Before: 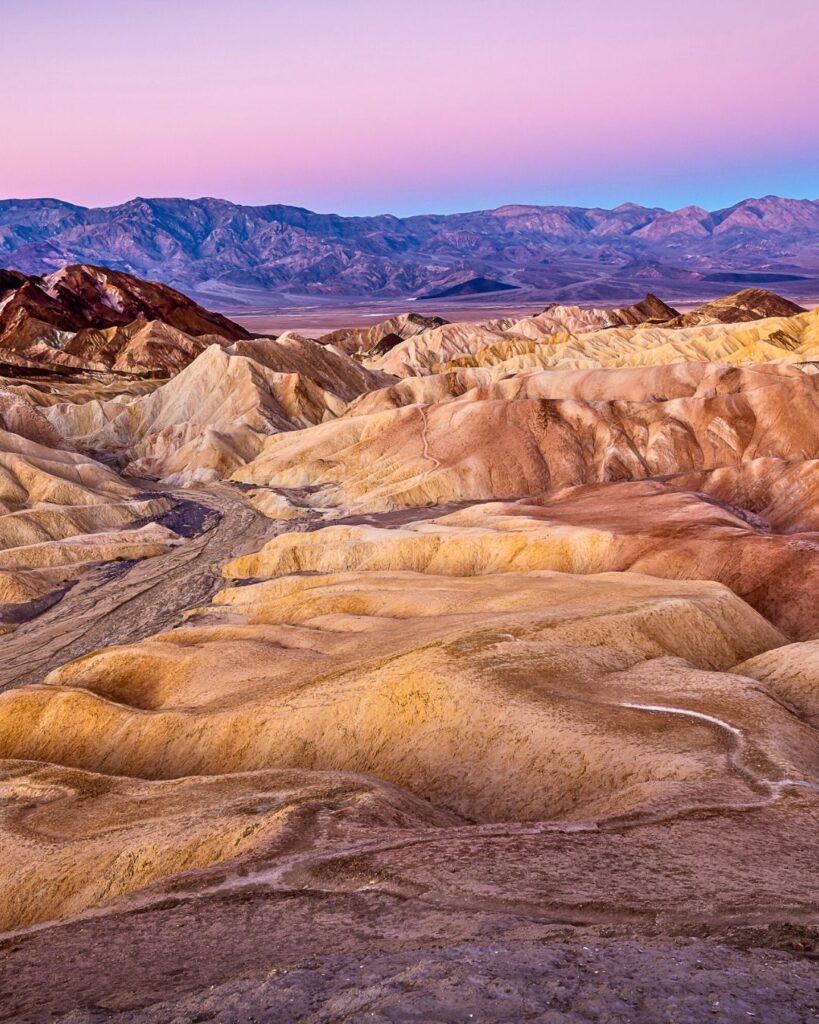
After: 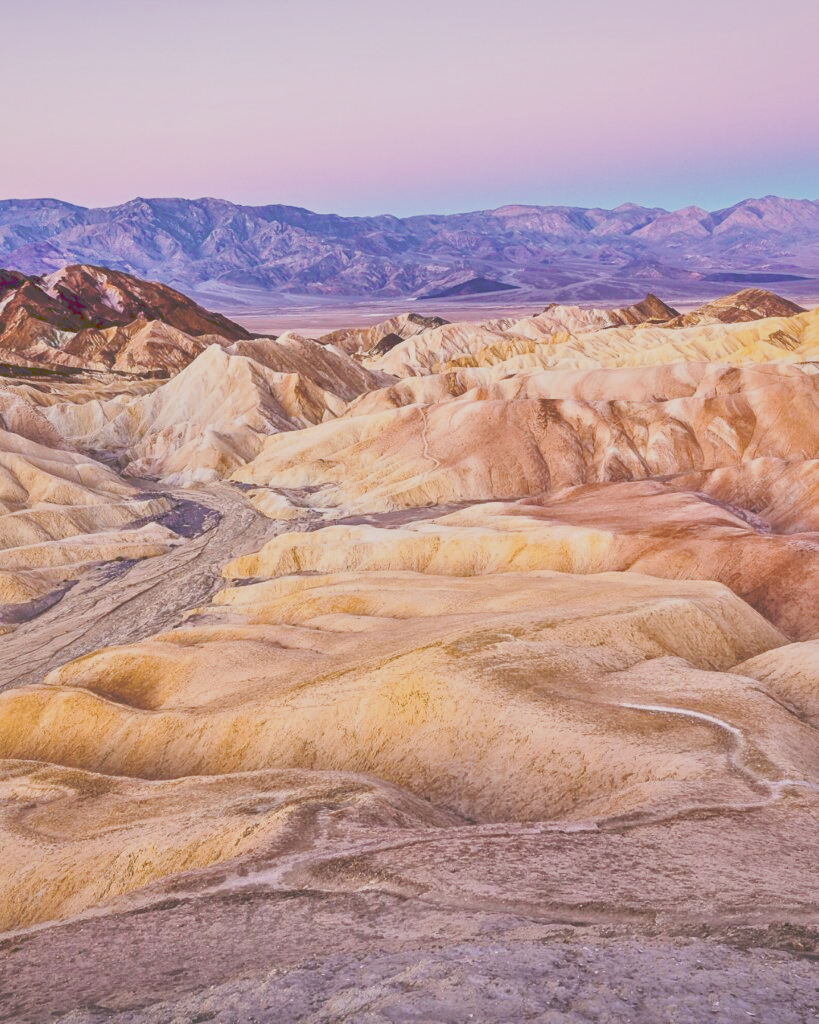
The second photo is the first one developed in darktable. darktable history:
tone equalizer: -8 EV -0.417 EV, -7 EV -0.389 EV, -6 EV -0.333 EV, -5 EV -0.222 EV, -3 EV 0.222 EV, -2 EV 0.333 EV, -1 EV 0.389 EV, +0 EV 0.417 EV, edges refinement/feathering 500, mask exposure compensation -1.25 EV, preserve details no
shadows and highlights: on, module defaults
filmic rgb: hardness 4.17
tone curve: curves: ch0 [(0, 0) (0.003, 0.275) (0.011, 0.288) (0.025, 0.309) (0.044, 0.326) (0.069, 0.346) (0.1, 0.37) (0.136, 0.396) (0.177, 0.432) (0.224, 0.473) (0.277, 0.516) (0.335, 0.566) (0.399, 0.611) (0.468, 0.661) (0.543, 0.711) (0.623, 0.761) (0.709, 0.817) (0.801, 0.867) (0.898, 0.911) (1, 1)], preserve colors none
color balance rgb: perceptual saturation grading › global saturation 8.89%, saturation formula JzAzBz (2021)
